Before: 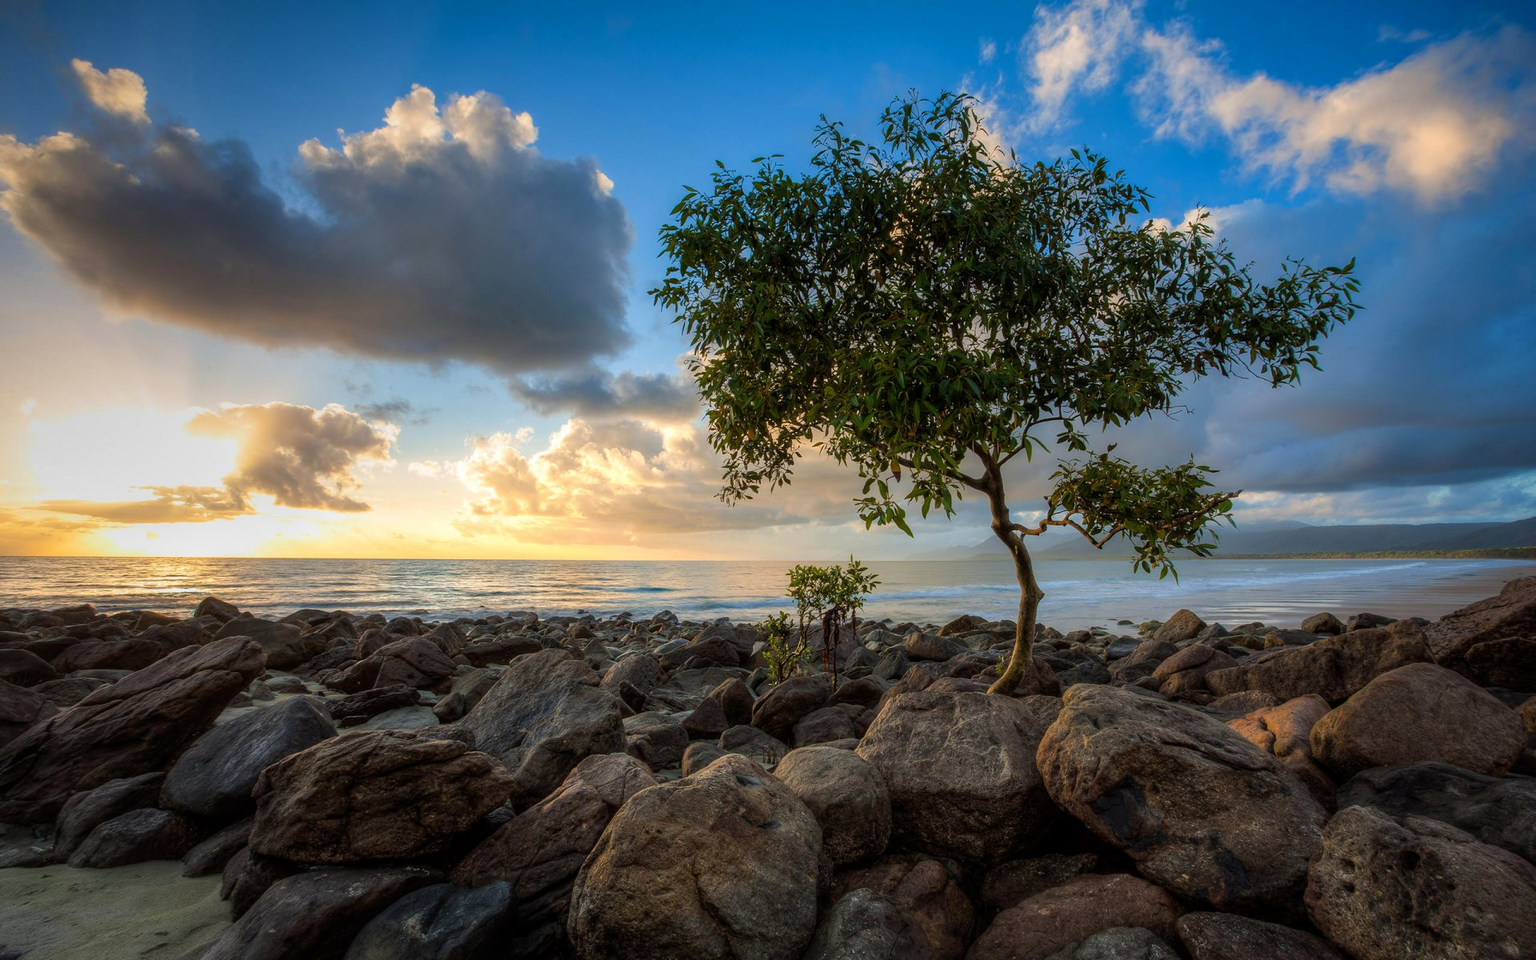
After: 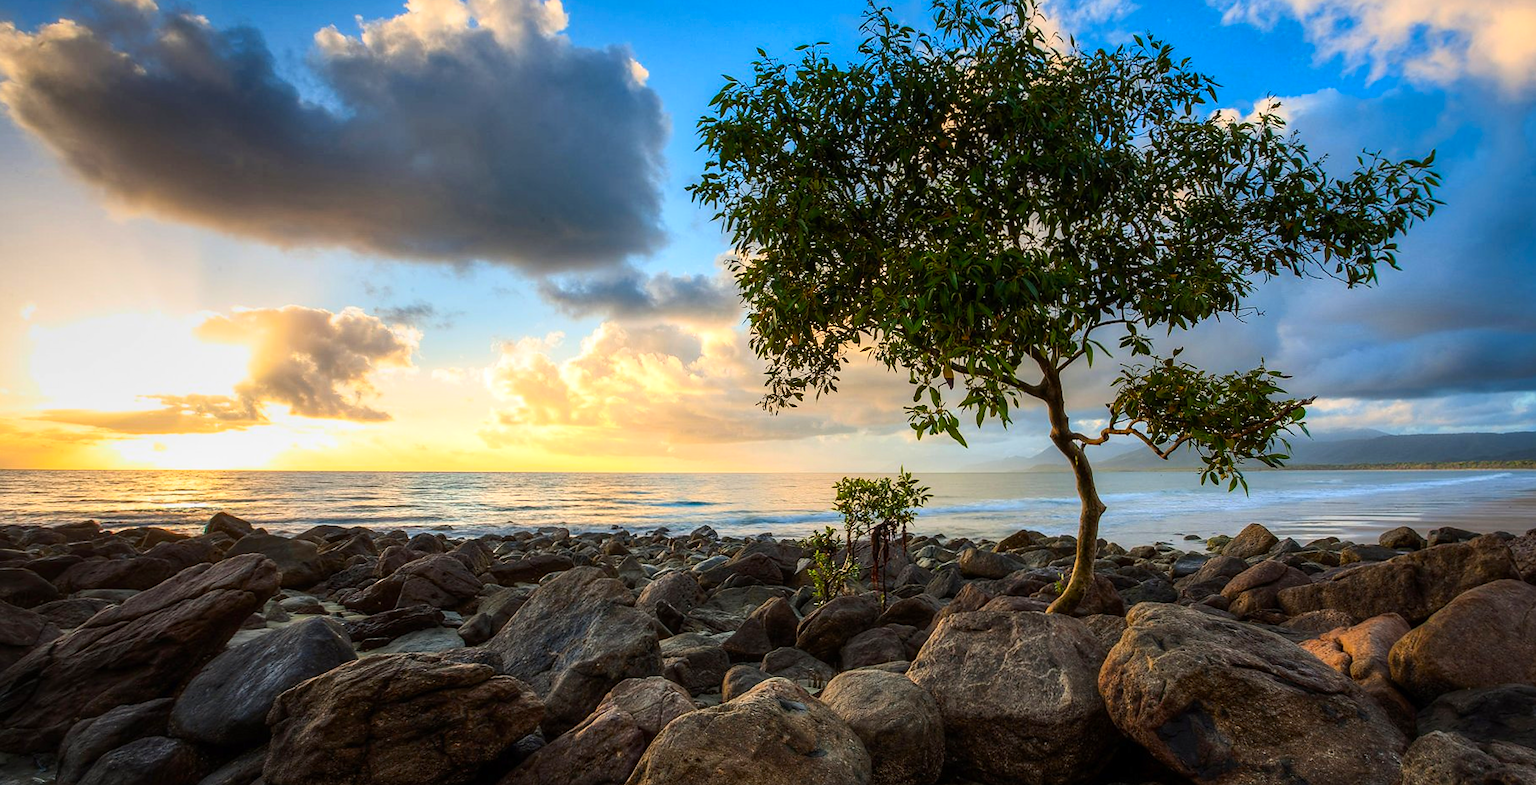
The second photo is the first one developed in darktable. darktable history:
sharpen: radius 1.052, threshold 1.059
crop and rotate: angle 0.111°, top 11.898%, right 5.427%, bottom 10.666%
contrast brightness saturation: contrast 0.226, brightness 0.104, saturation 0.289
